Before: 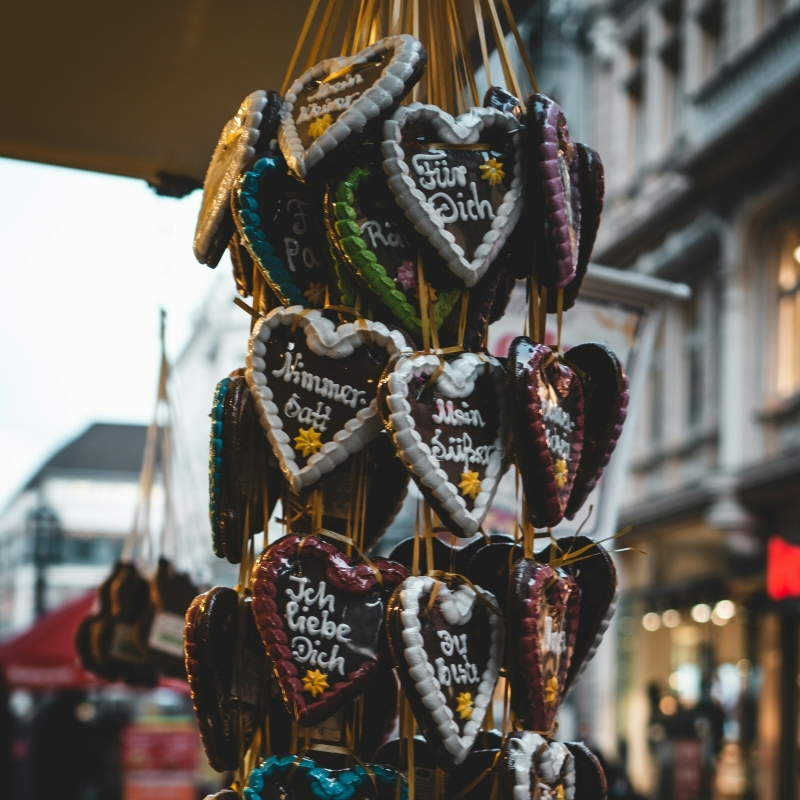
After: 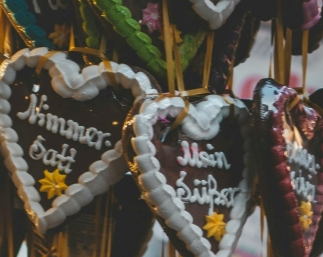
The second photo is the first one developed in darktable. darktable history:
crop: left 31.887%, top 32.31%, right 27.734%, bottom 35.553%
shadows and highlights: on, module defaults
